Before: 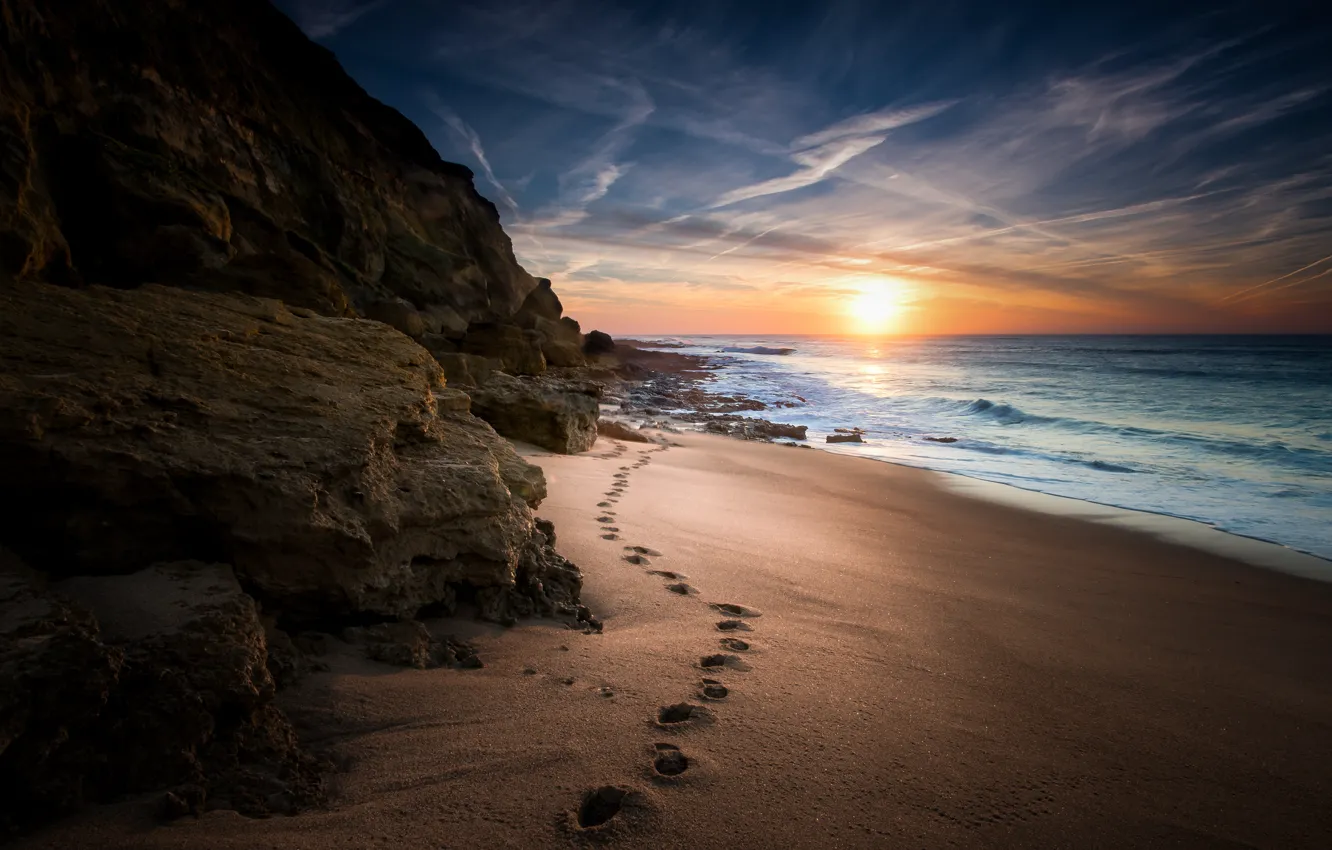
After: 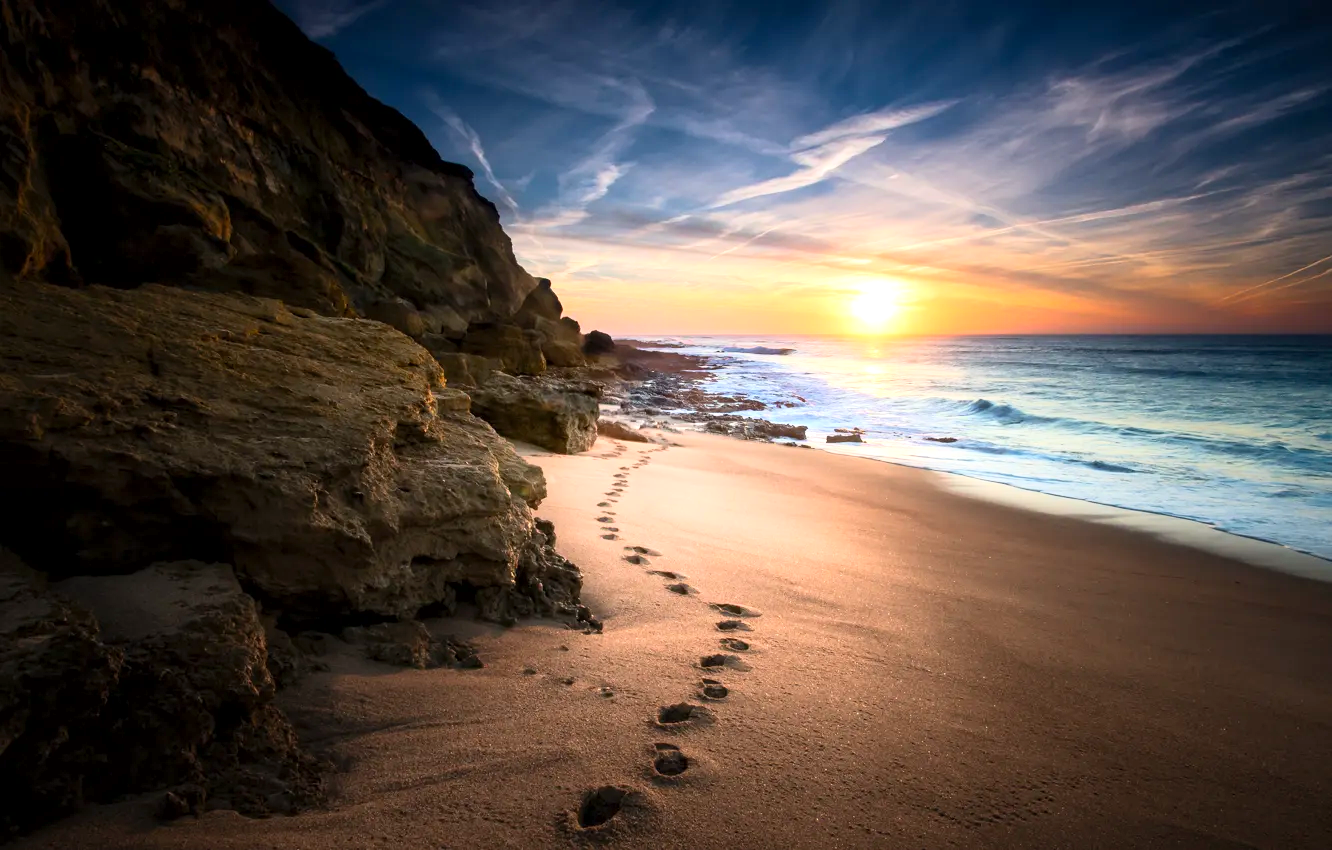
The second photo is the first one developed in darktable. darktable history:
exposure: black level correction 0.001, exposure 0.499 EV, compensate exposure bias true, compensate highlight preservation false
contrast brightness saturation: contrast 0.205, brightness 0.165, saturation 0.215
